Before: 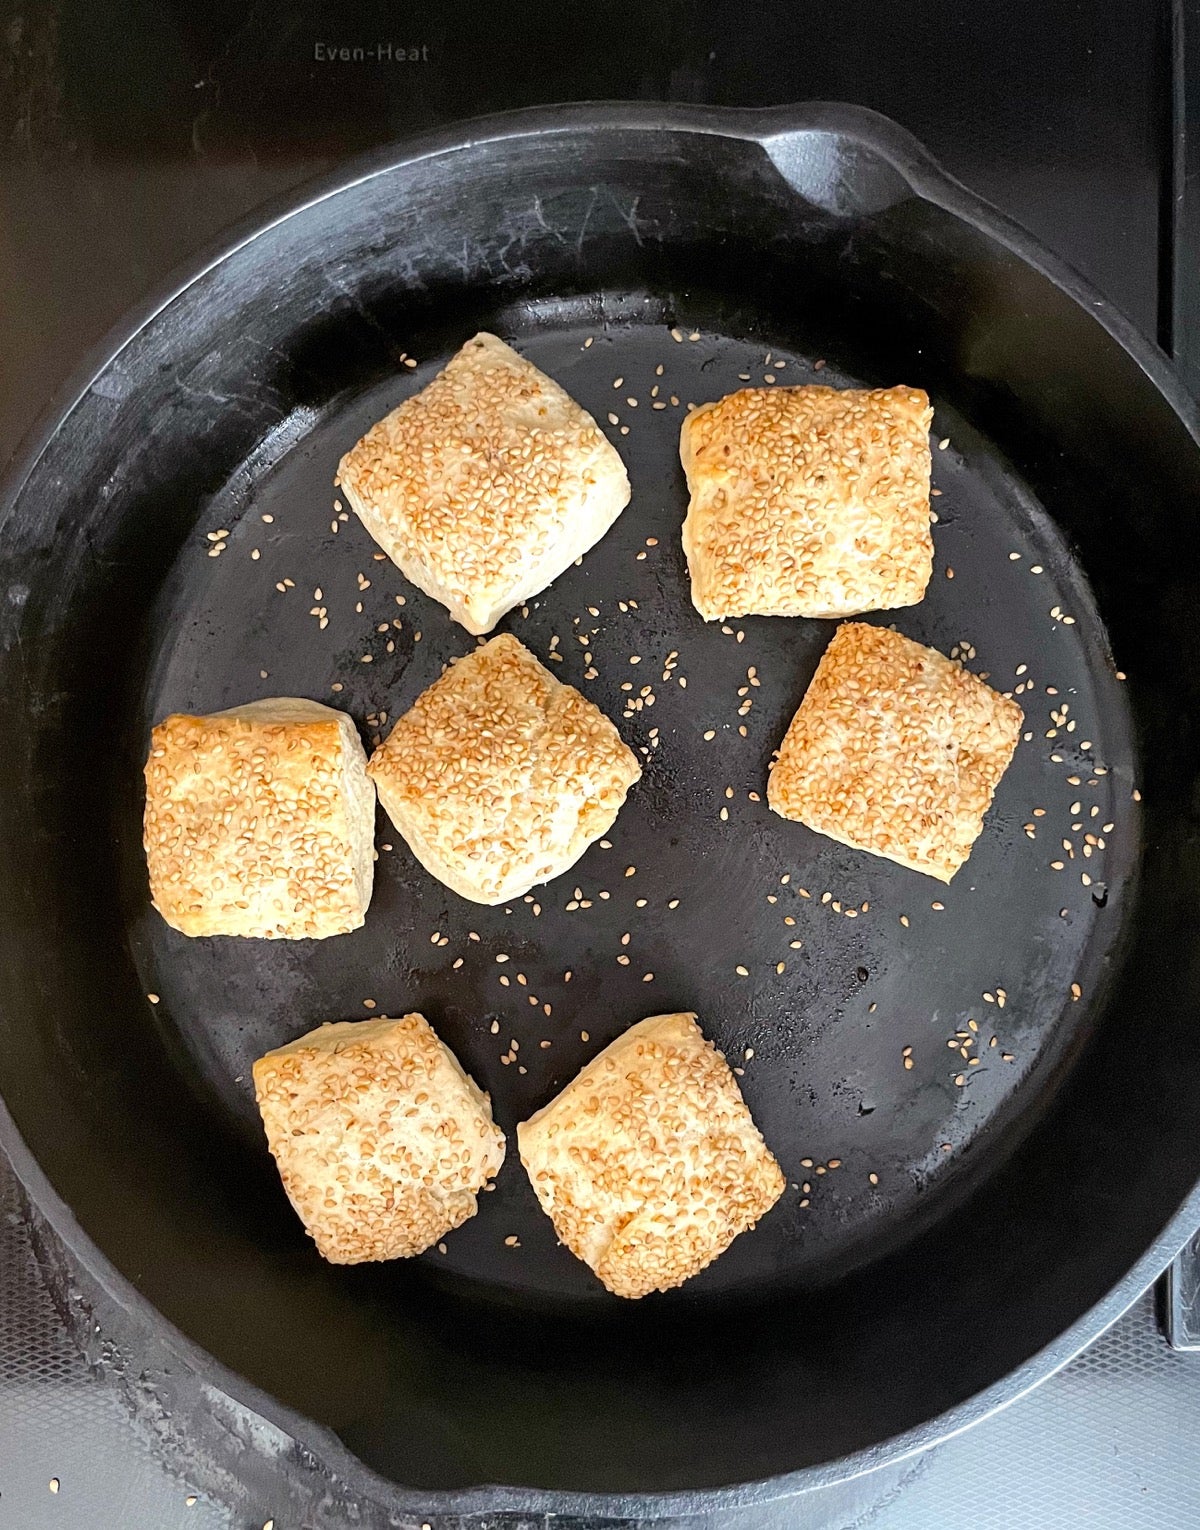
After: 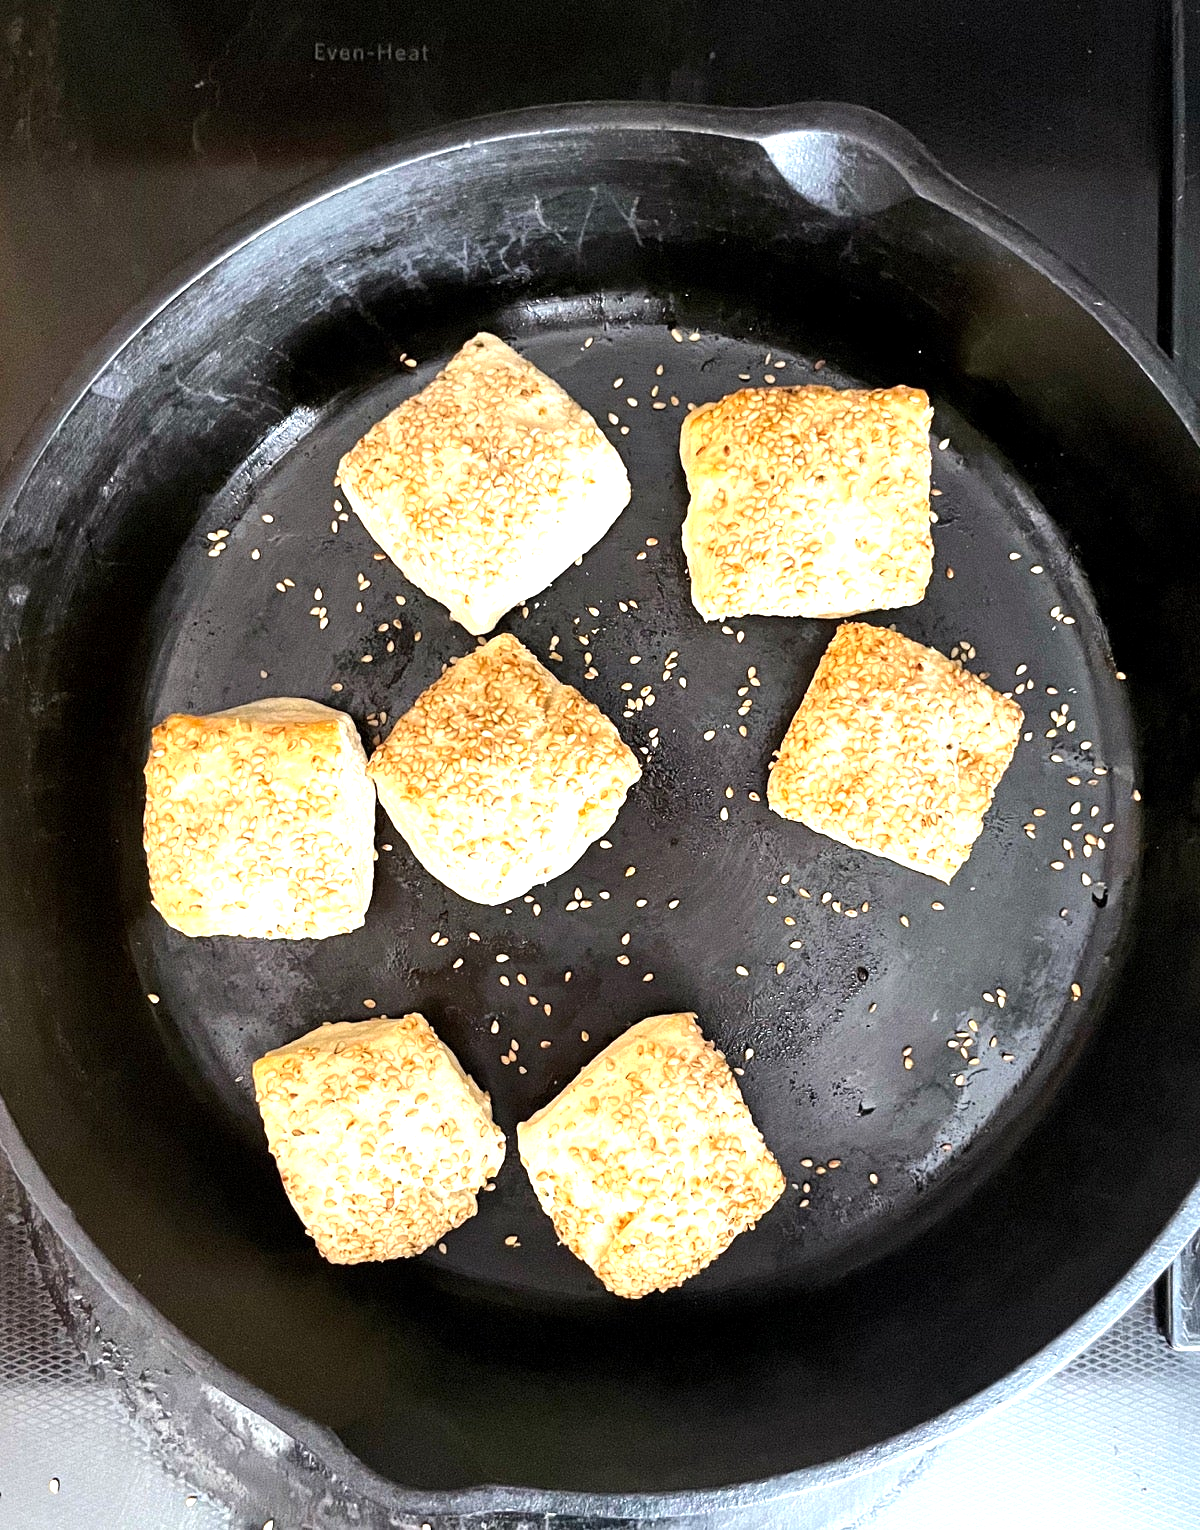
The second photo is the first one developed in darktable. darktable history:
tone equalizer: -8 EV -0.417 EV, -7 EV -0.389 EV, -6 EV -0.333 EV, -5 EV -0.222 EV, -3 EV 0.222 EV, -2 EV 0.333 EV, -1 EV 0.389 EV, +0 EV 0.417 EV, edges refinement/feathering 500, mask exposure compensation -1.57 EV, preserve details no
exposure: black level correction 0, exposure 0.5 EV, compensate exposure bias true, compensate highlight preservation false
local contrast: highlights 100%, shadows 100%, detail 120%, midtone range 0.2
